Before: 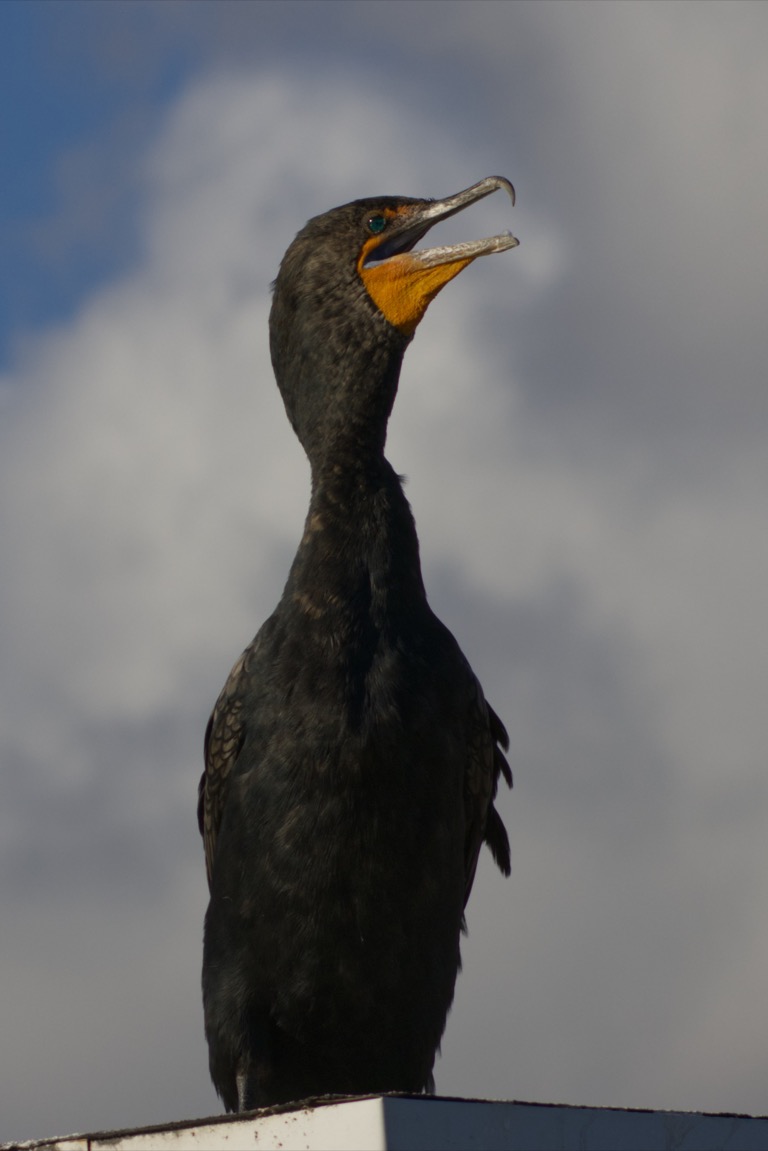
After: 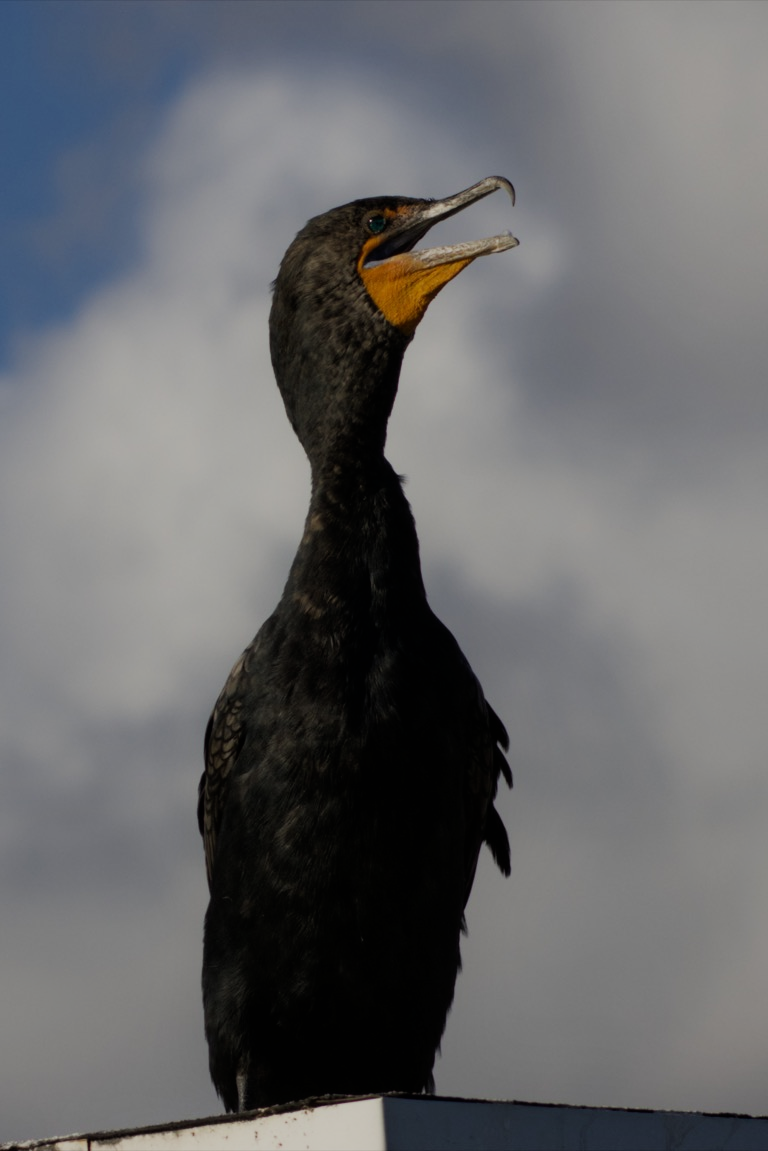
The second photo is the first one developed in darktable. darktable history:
tone equalizer: -8 EV -0.001 EV, -7 EV 0.001 EV, -6 EV -0.002 EV, -5 EV -0.003 EV, -4 EV -0.062 EV, -3 EV -0.222 EV, -2 EV -0.267 EV, -1 EV 0.105 EV, +0 EV 0.303 EV
filmic rgb: black relative exposure -7.32 EV, white relative exposure 5.09 EV, hardness 3.2
